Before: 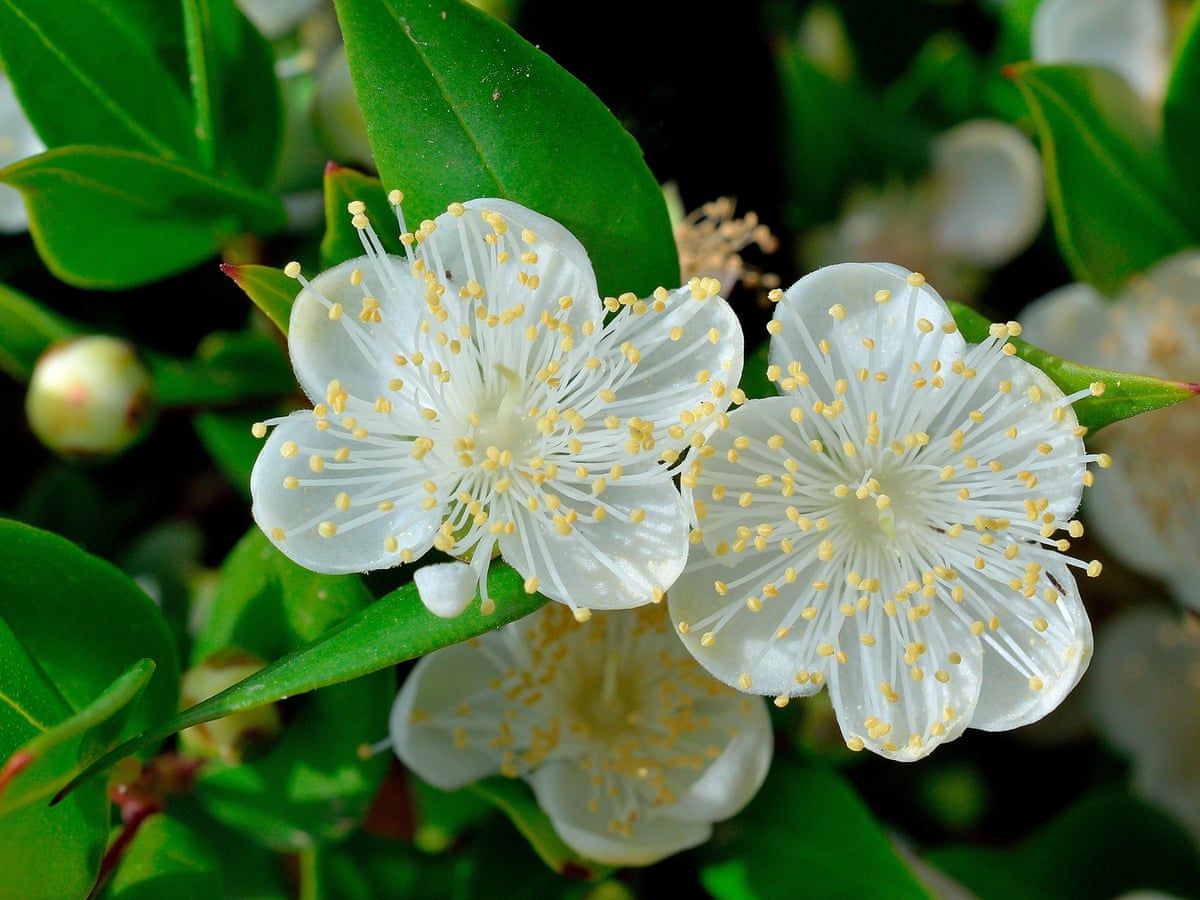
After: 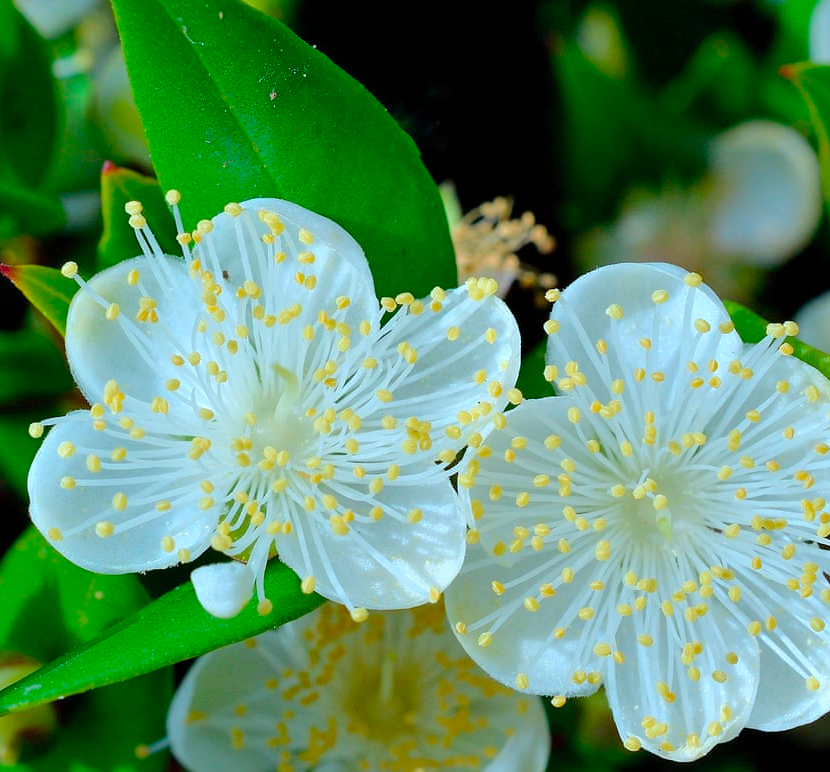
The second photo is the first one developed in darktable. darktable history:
color balance rgb: perceptual saturation grading › global saturation 25.744%, perceptual brilliance grading › mid-tones 11.015%, perceptual brilliance grading › shadows 15.548%, global vibrance 9.559%
color calibration: gray › normalize channels true, illuminant F (fluorescent), F source F9 (Cool White Deluxe 4150 K) – high CRI, x 0.374, y 0.373, temperature 4152.22 K, gamut compression 0.017
crop: left 18.591%, right 12.161%, bottom 14.164%
